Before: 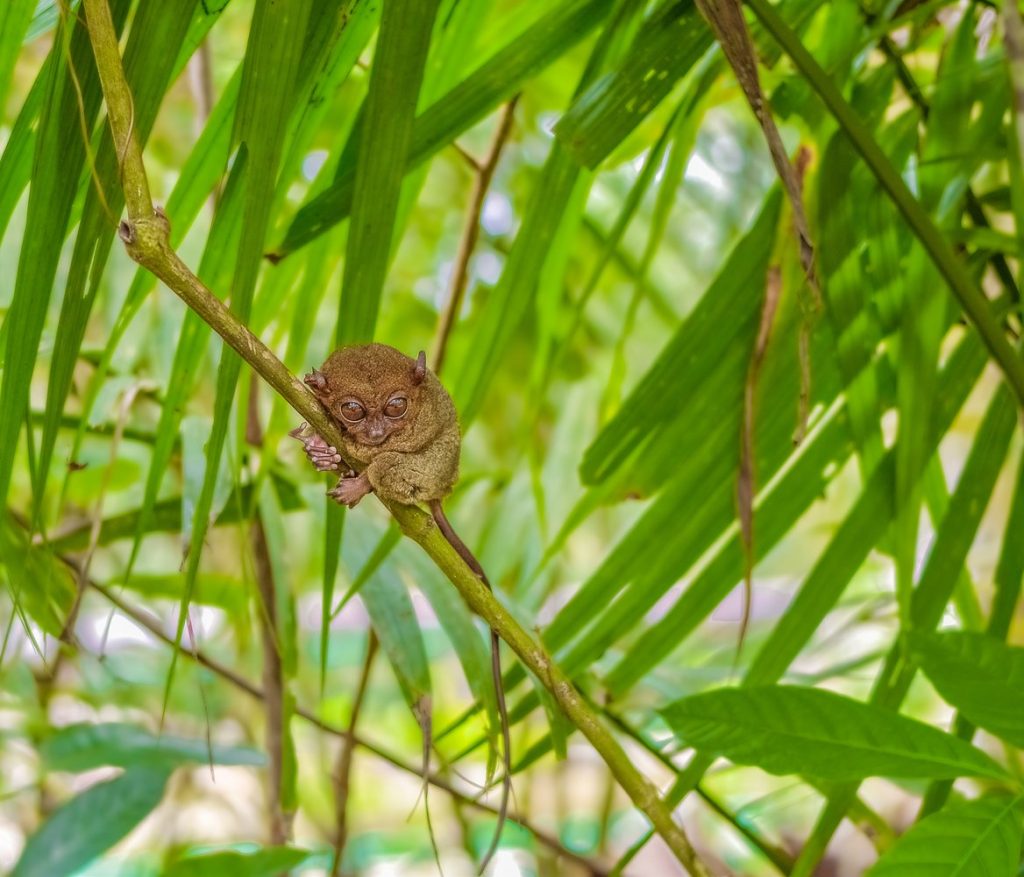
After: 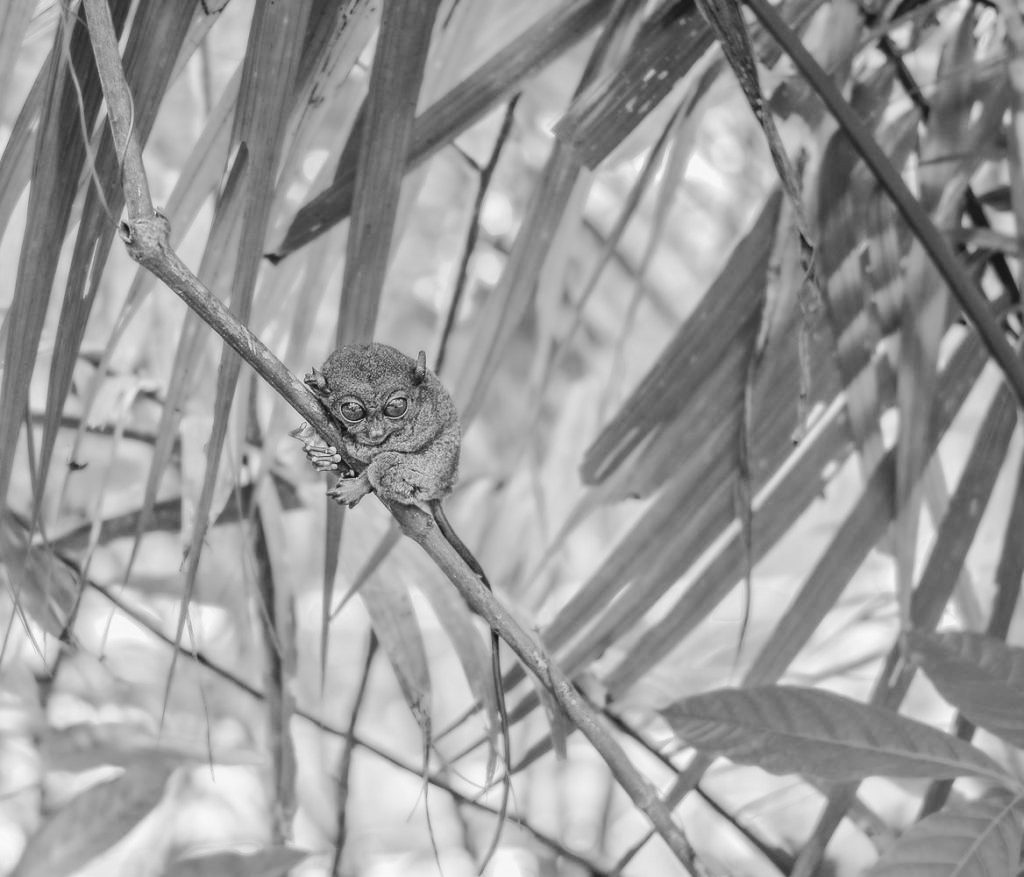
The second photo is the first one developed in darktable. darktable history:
tone curve: curves: ch0 [(0, 0.026) (0.146, 0.158) (0.272, 0.34) (0.453, 0.627) (0.687, 0.829) (1, 1)], color space Lab, linked channels, preserve colors none
color calibration "t3mujinpack channel mixer": output gray [0.18, 0.41, 0.41, 0], gray › normalize channels true, illuminant same as pipeline (D50), adaptation XYZ, x 0.346, y 0.359, gamut compression 0
